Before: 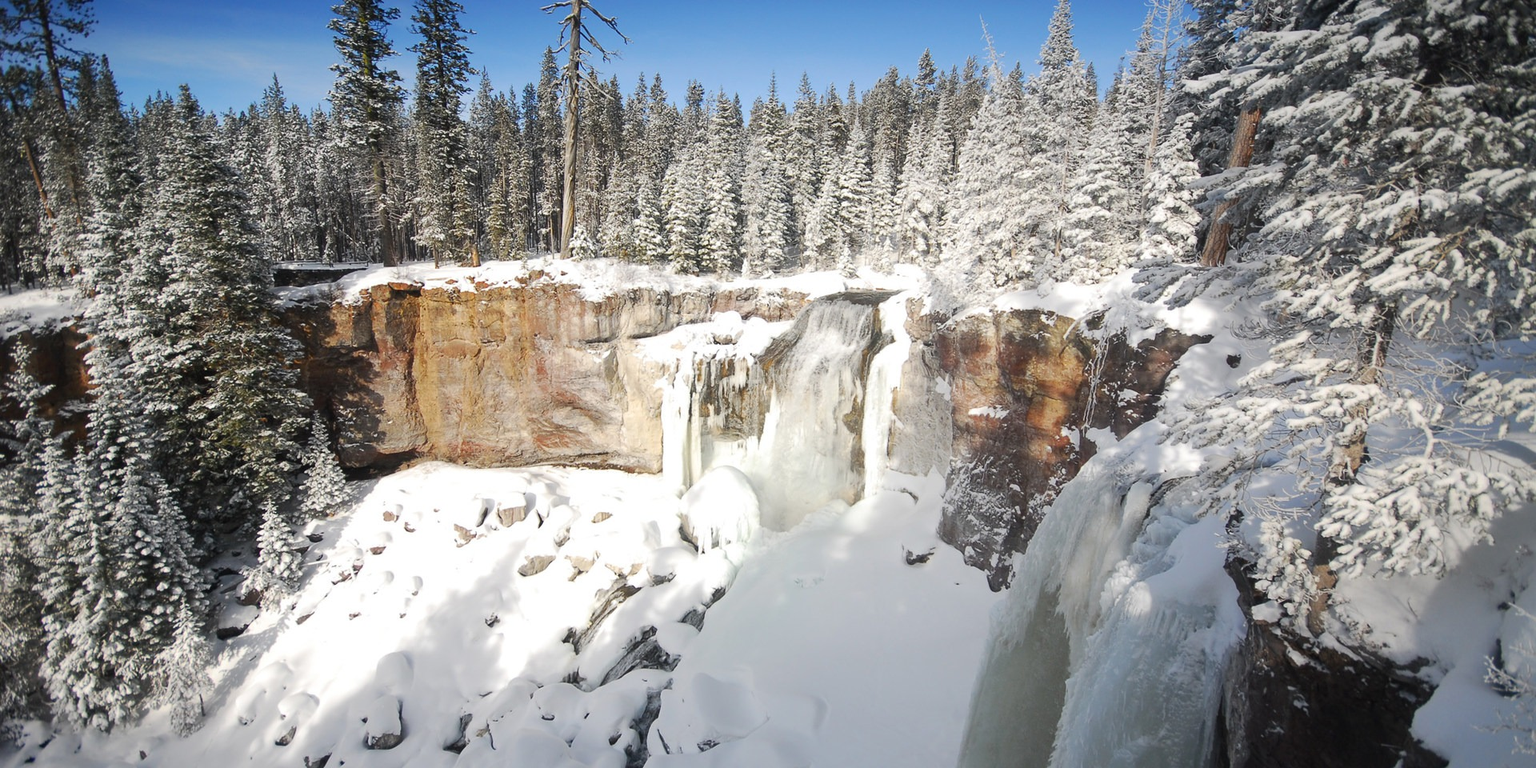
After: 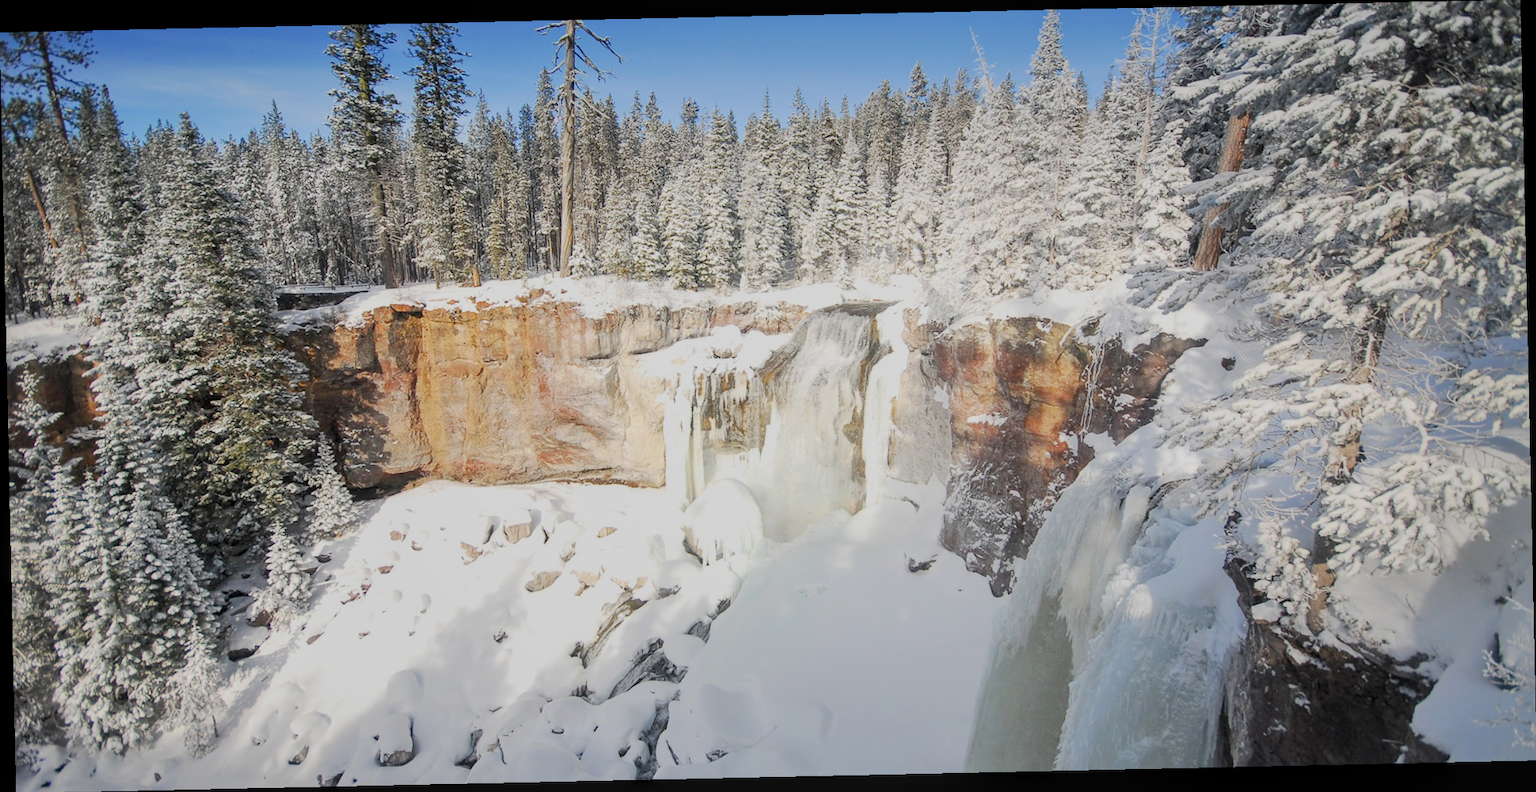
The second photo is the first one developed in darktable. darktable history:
exposure: black level correction 0, exposure 0.7 EV, compensate exposure bias true, compensate highlight preservation false
local contrast: on, module defaults
rotate and perspective: rotation -1.24°, automatic cropping off
filmic rgb: black relative exposure -8.79 EV, white relative exposure 4.98 EV, threshold 3 EV, target black luminance 0%, hardness 3.77, latitude 66.33%, contrast 0.822, shadows ↔ highlights balance 20%, color science v5 (2021), contrast in shadows safe, contrast in highlights safe, enable highlight reconstruction true
color balance rgb: perceptual saturation grading › global saturation -0.31%, global vibrance -8%, contrast -13%, saturation formula JzAzBz (2021)
